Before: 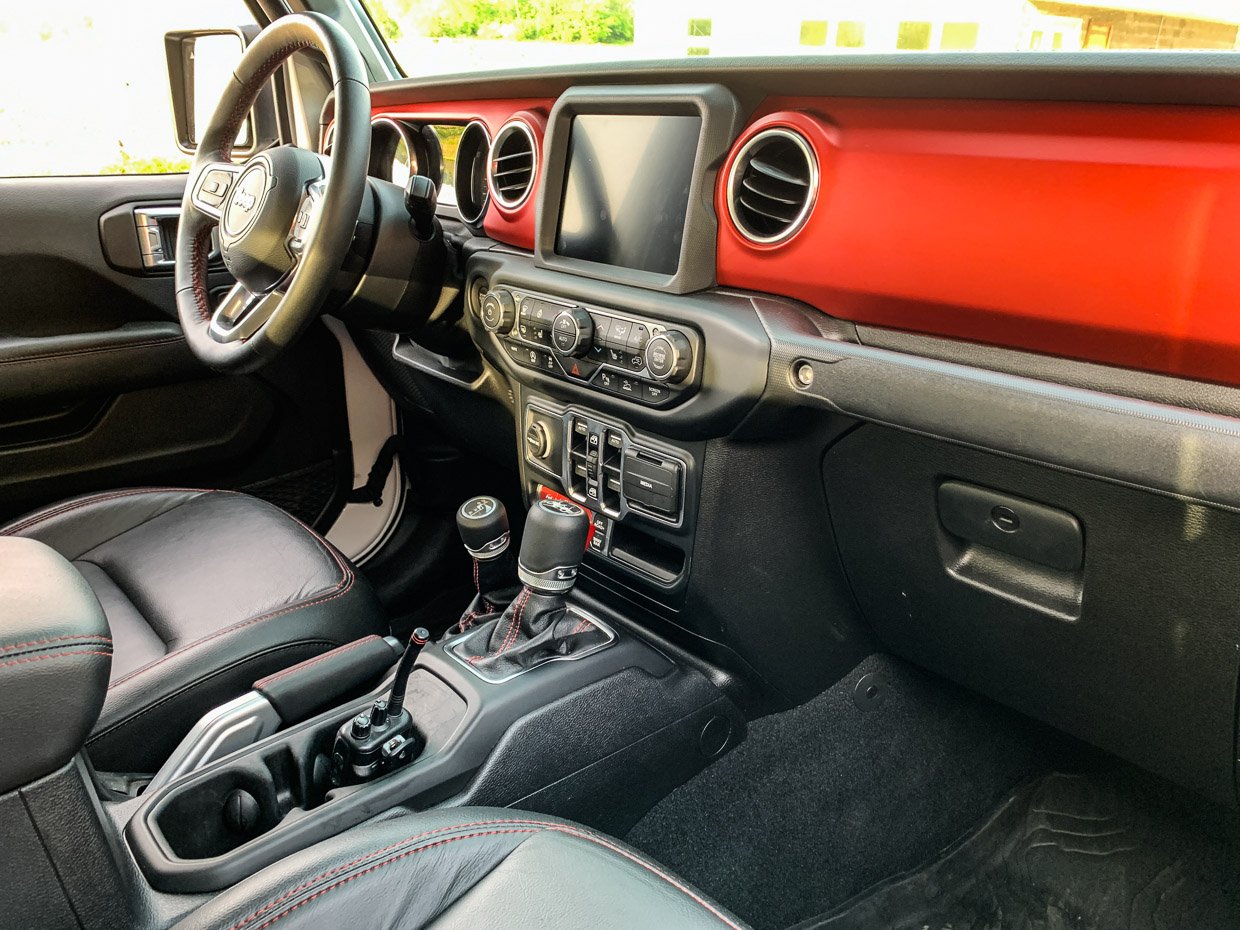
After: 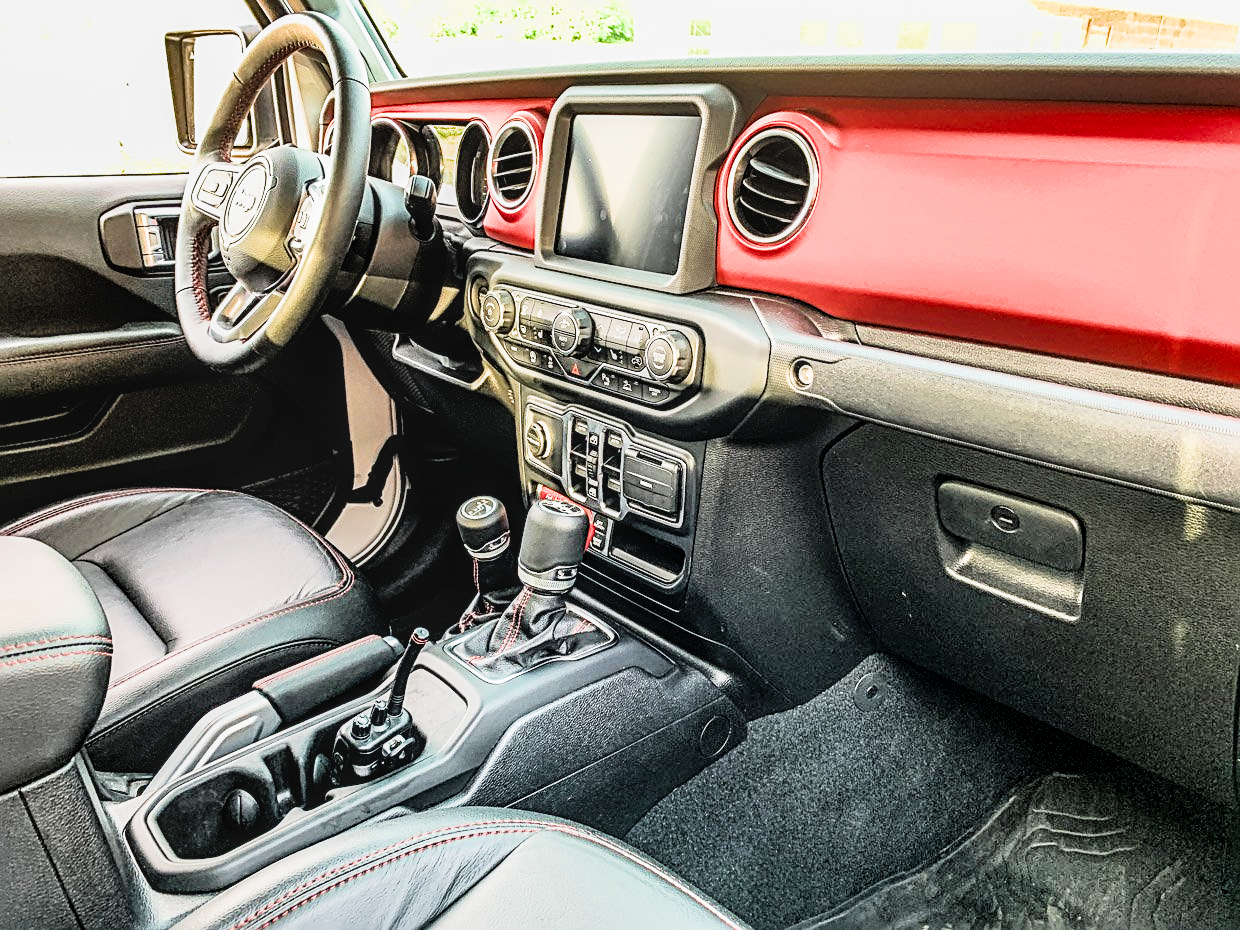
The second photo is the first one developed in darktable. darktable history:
sharpen: radius 2.584, amount 0.688
filmic rgb: black relative exposure -7.75 EV, white relative exposure 4.4 EV, threshold 3 EV, hardness 3.76, latitude 50%, contrast 1.1, color science v5 (2021), contrast in shadows safe, contrast in highlights safe, enable highlight reconstruction true
exposure: black level correction 0, exposure 1.55 EV, compensate exposure bias true, compensate highlight preservation false
shadows and highlights: soften with gaussian
local contrast: on, module defaults
